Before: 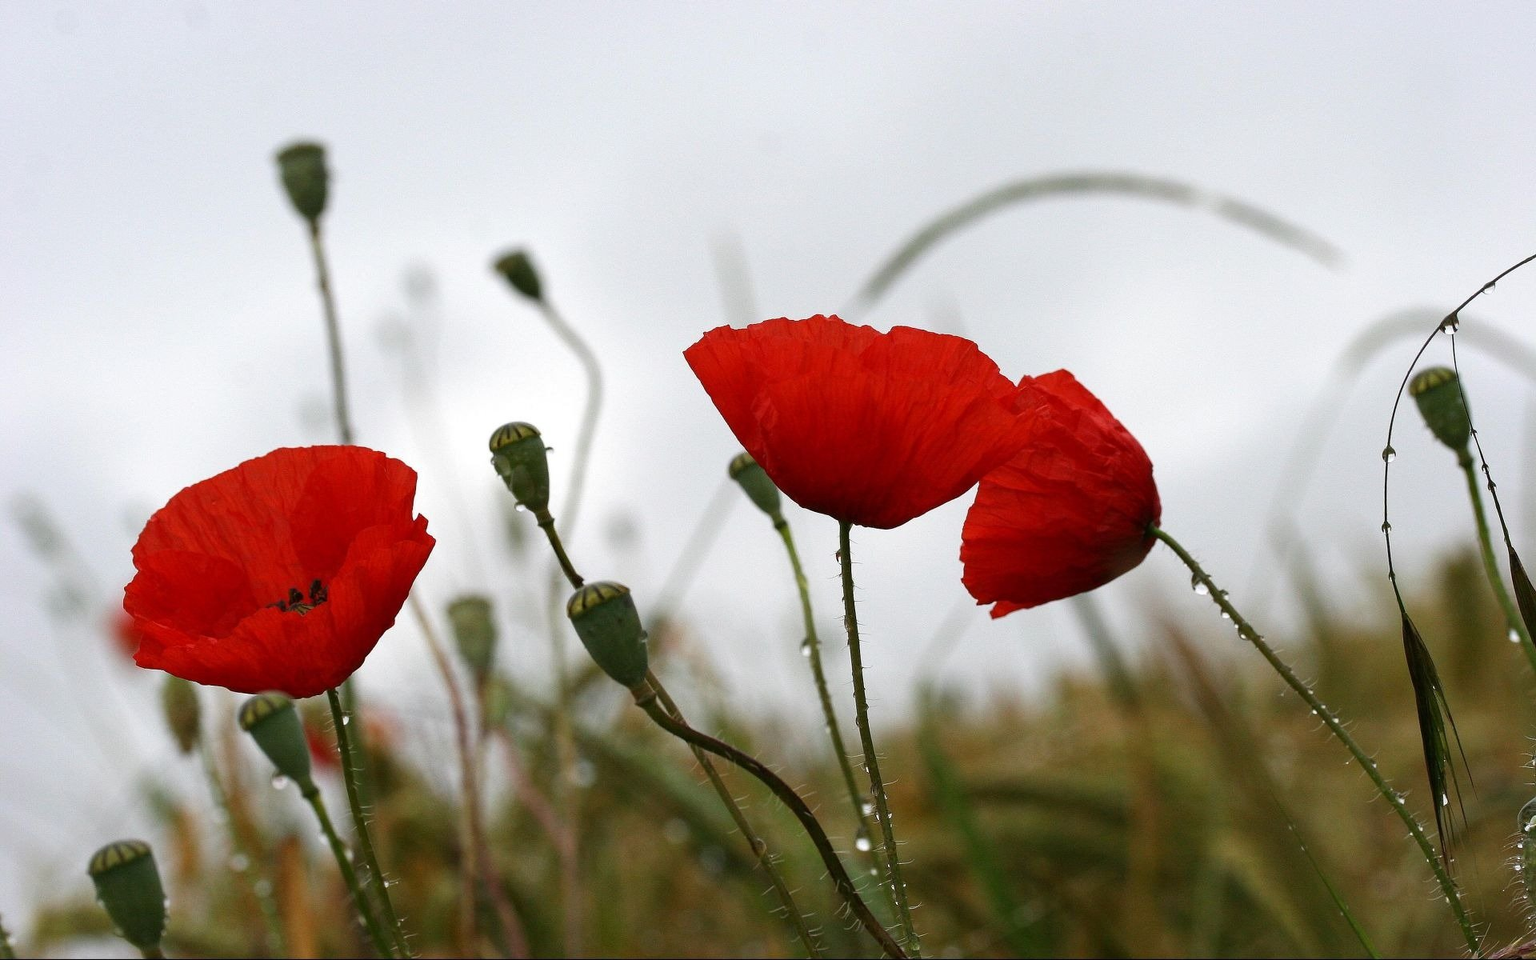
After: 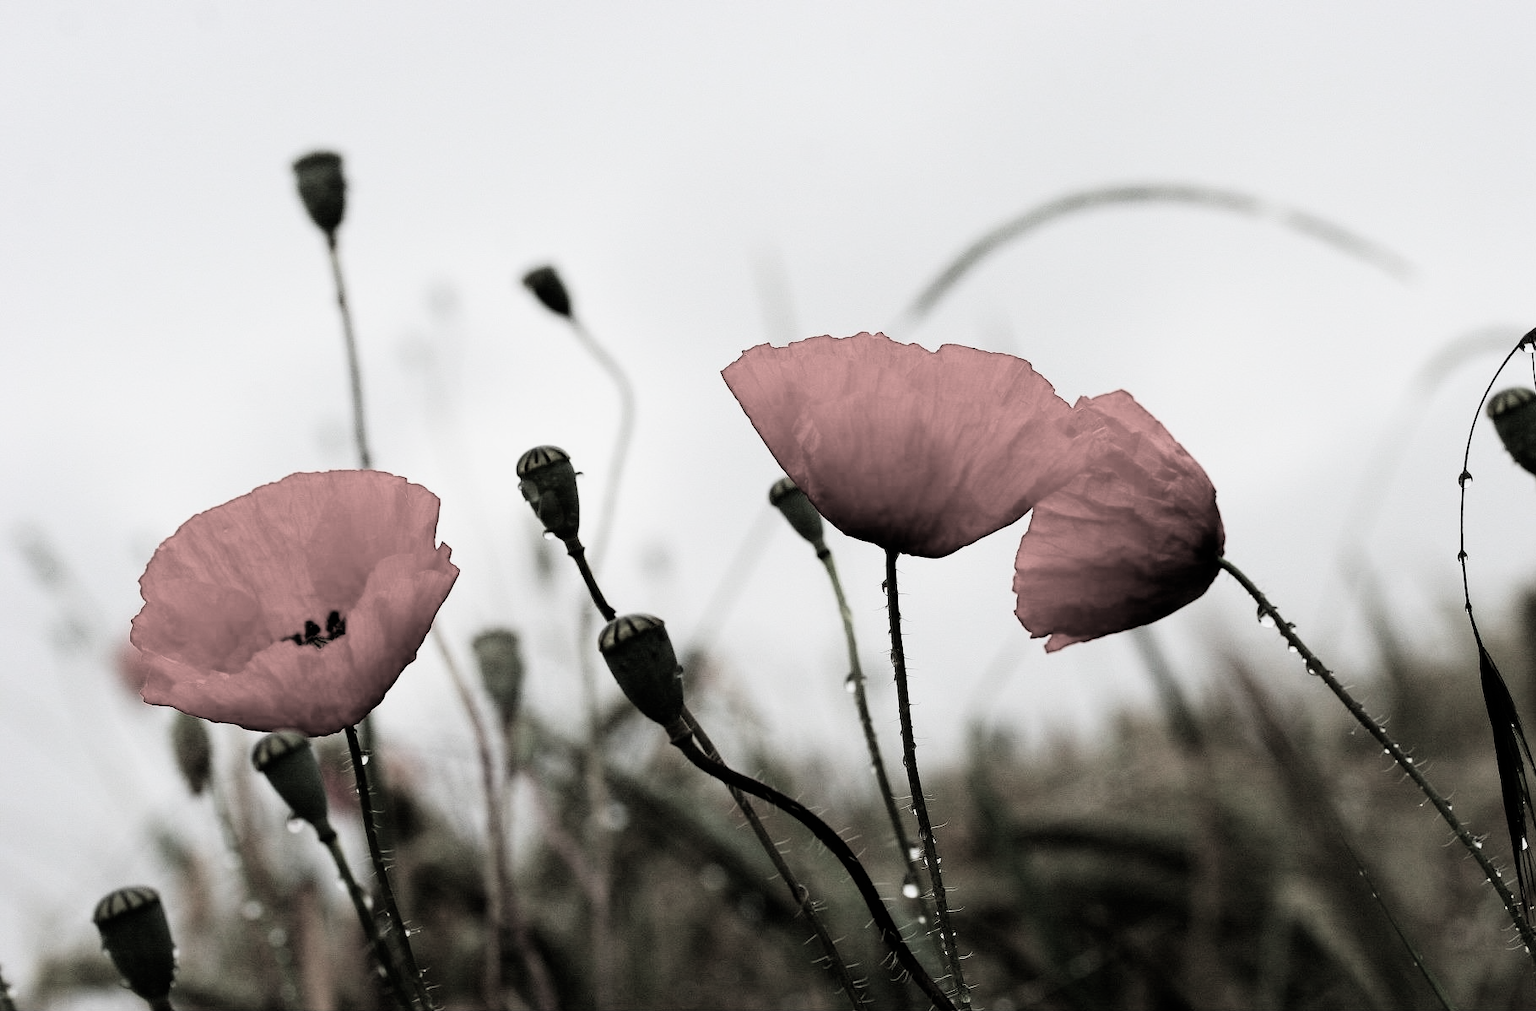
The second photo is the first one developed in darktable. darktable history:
shadows and highlights: shadows -13.14, white point adjustment 4.05, highlights 27.18
crop and rotate: left 0%, right 5.187%
filmic rgb: black relative exposure -5.07 EV, white relative exposure 3.99 EV, threshold 2.95 EV, hardness 2.88, contrast 1.409, highlights saturation mix -31.42%, color science v4 (2020), enable highlight reconstruction true
